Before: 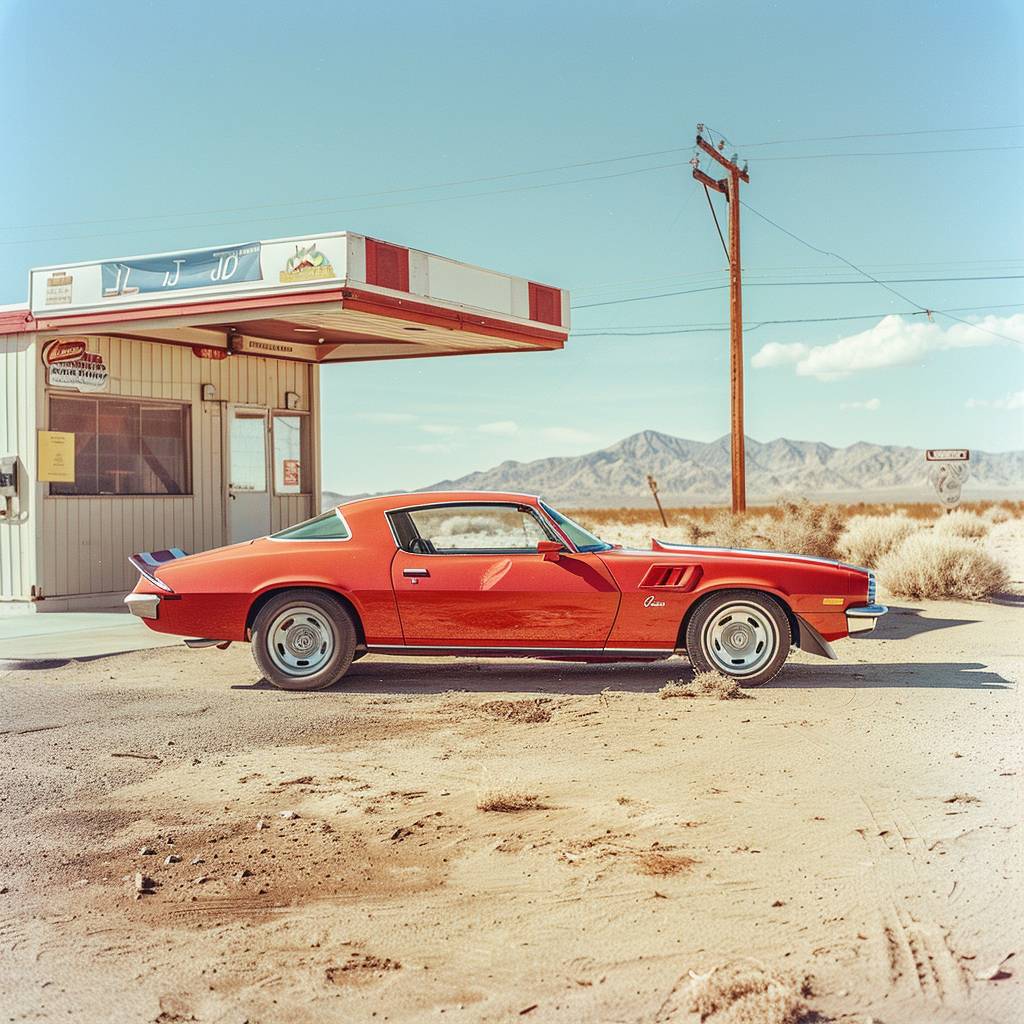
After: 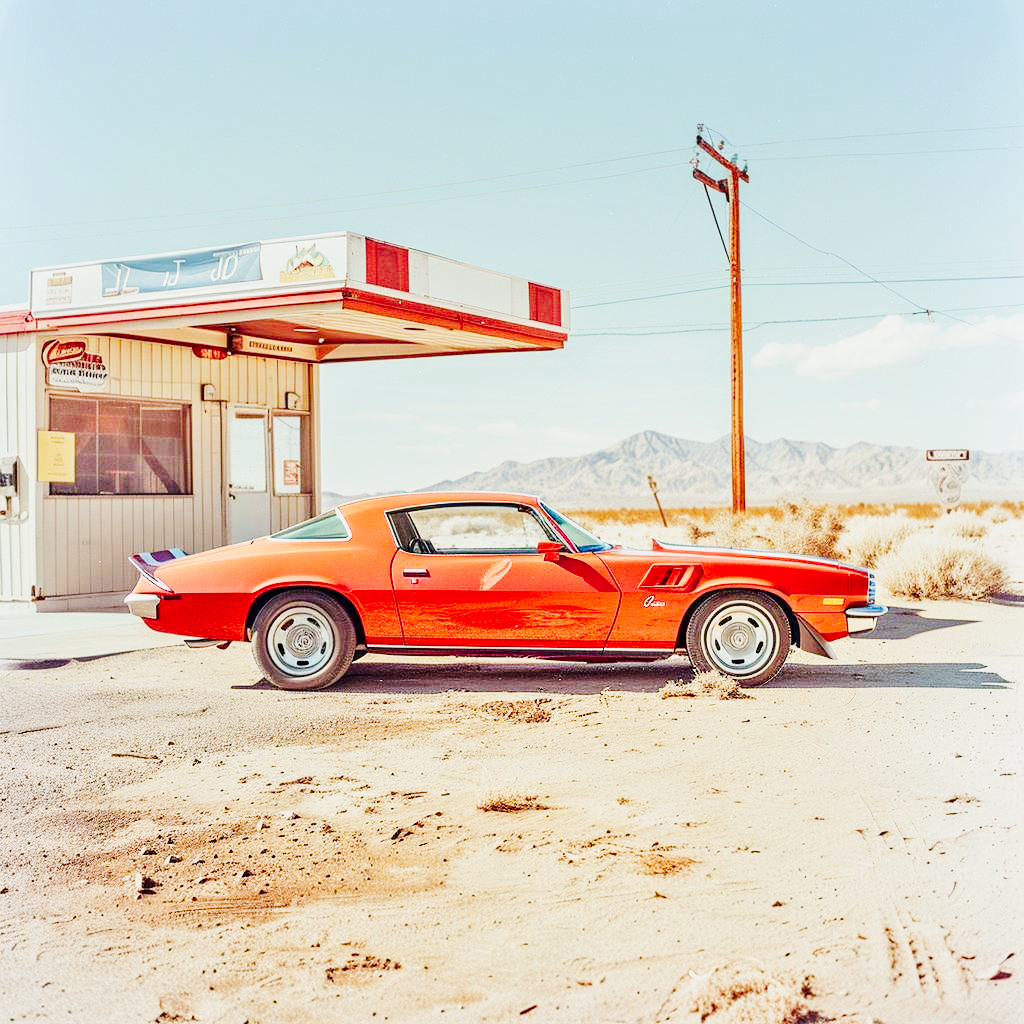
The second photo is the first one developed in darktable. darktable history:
tone curve: curves: ch0 [(0, 0) (0.004, 0) (0.133, 0.071) (0.325, 0.456) (0.832, 0.957) (1, 1)], preserve colors none
tone equalizer: -8 EV -0.002 EV, -7 EV 0.005 EV, -6 EV -0.028 EV, -5 EV 0.017 EV, -4 EV -0.006 EV, -3 EV 0.03 EV, -2 EV -0.078 EV, -1 EV -0.294 EV, +0 EV -0.575 EV
